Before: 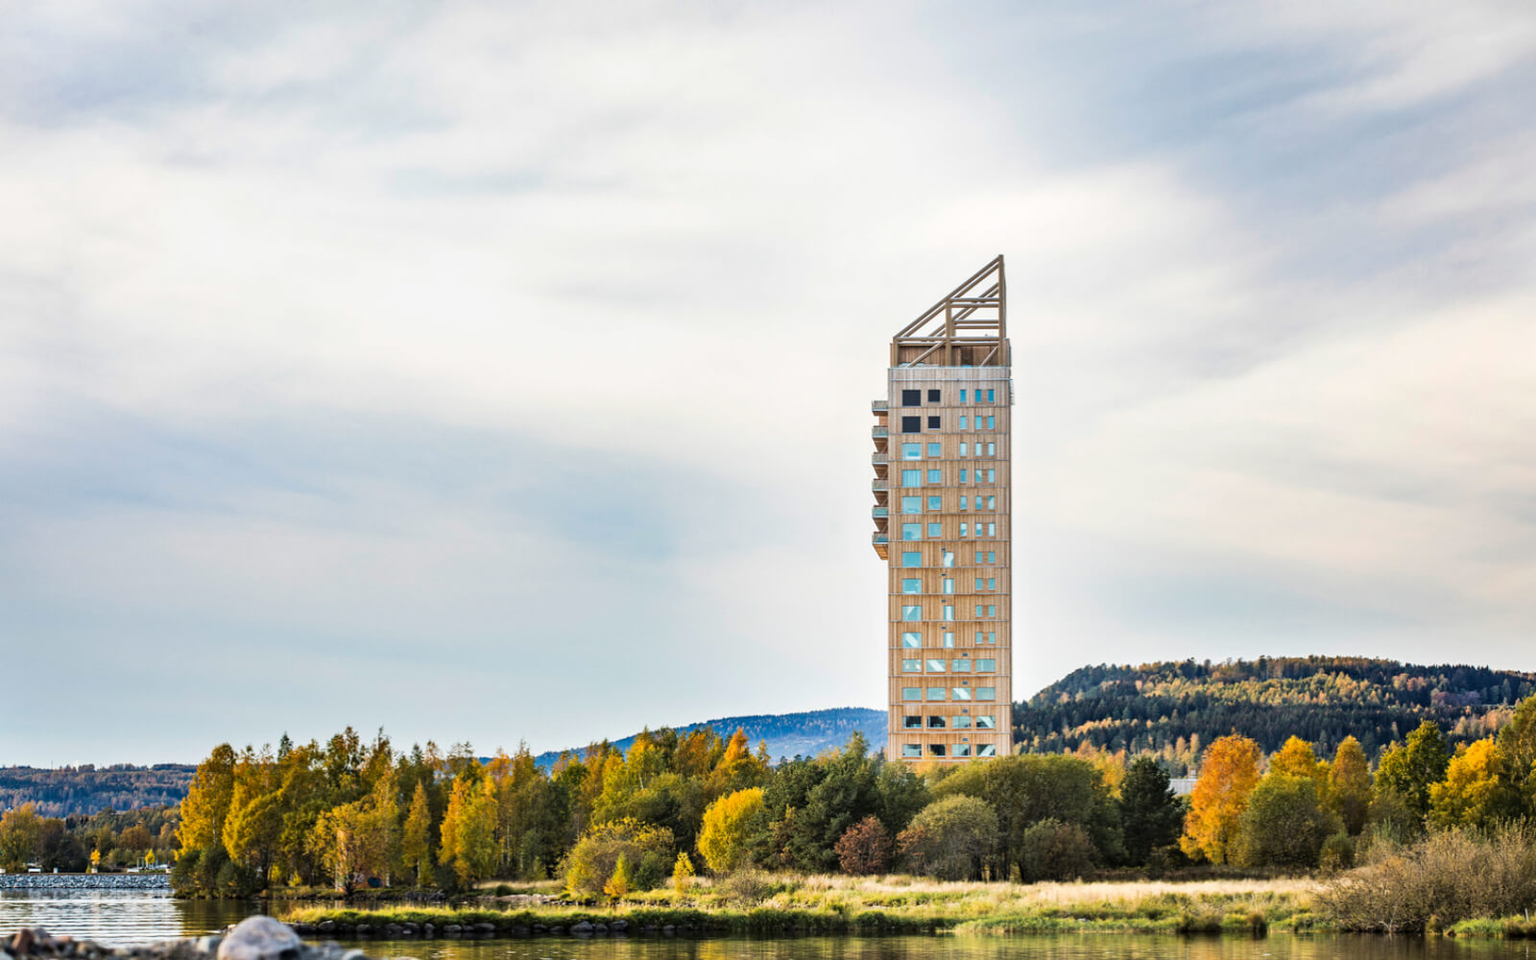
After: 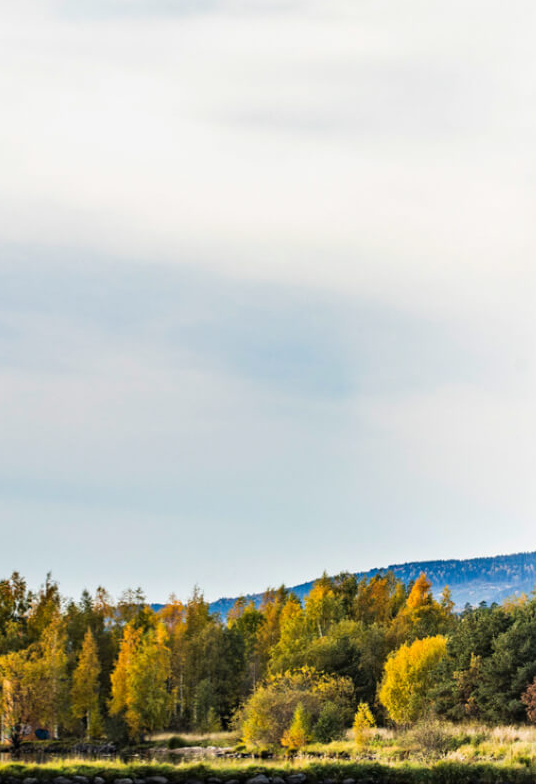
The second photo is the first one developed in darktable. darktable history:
crop and rotate: left 21.77%, top 18.528%, right 44.676%, bottom 2.997%
